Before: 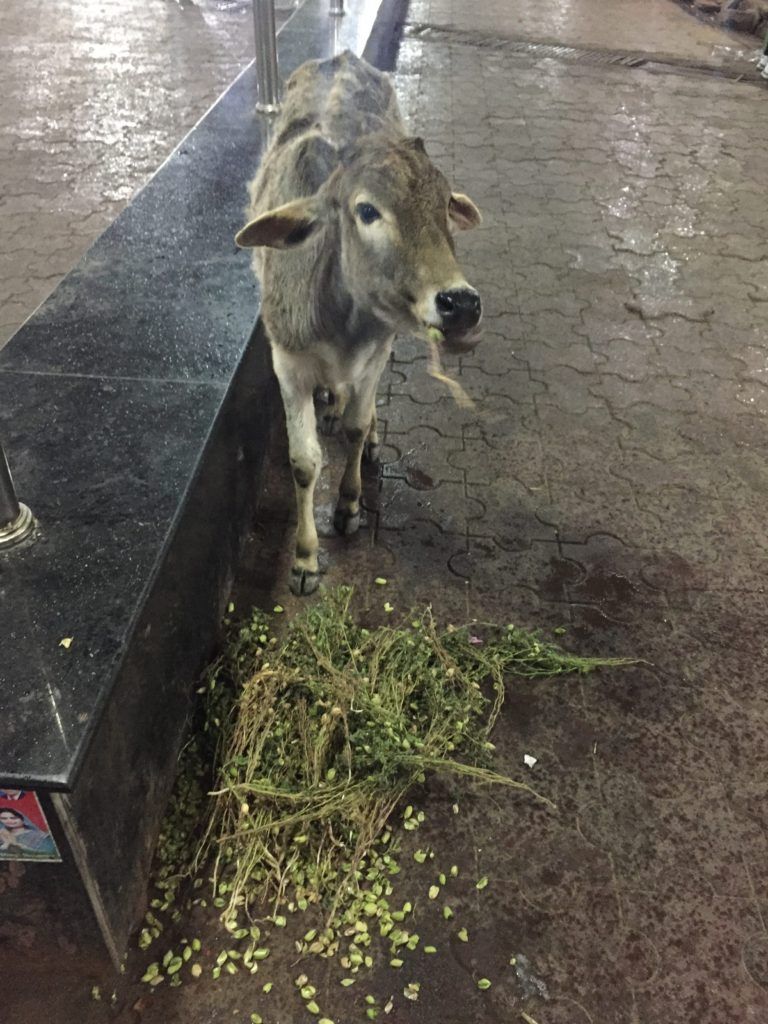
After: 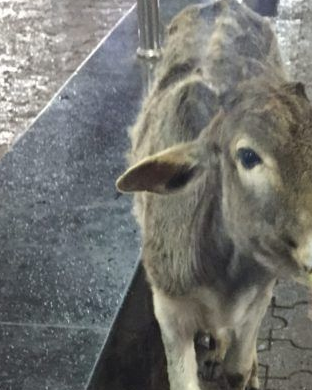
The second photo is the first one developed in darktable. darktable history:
crop: left 15.517%, top 5.462%, right 43.789%, bottom 56.447%
shadows and highlights: soften with gaussian
